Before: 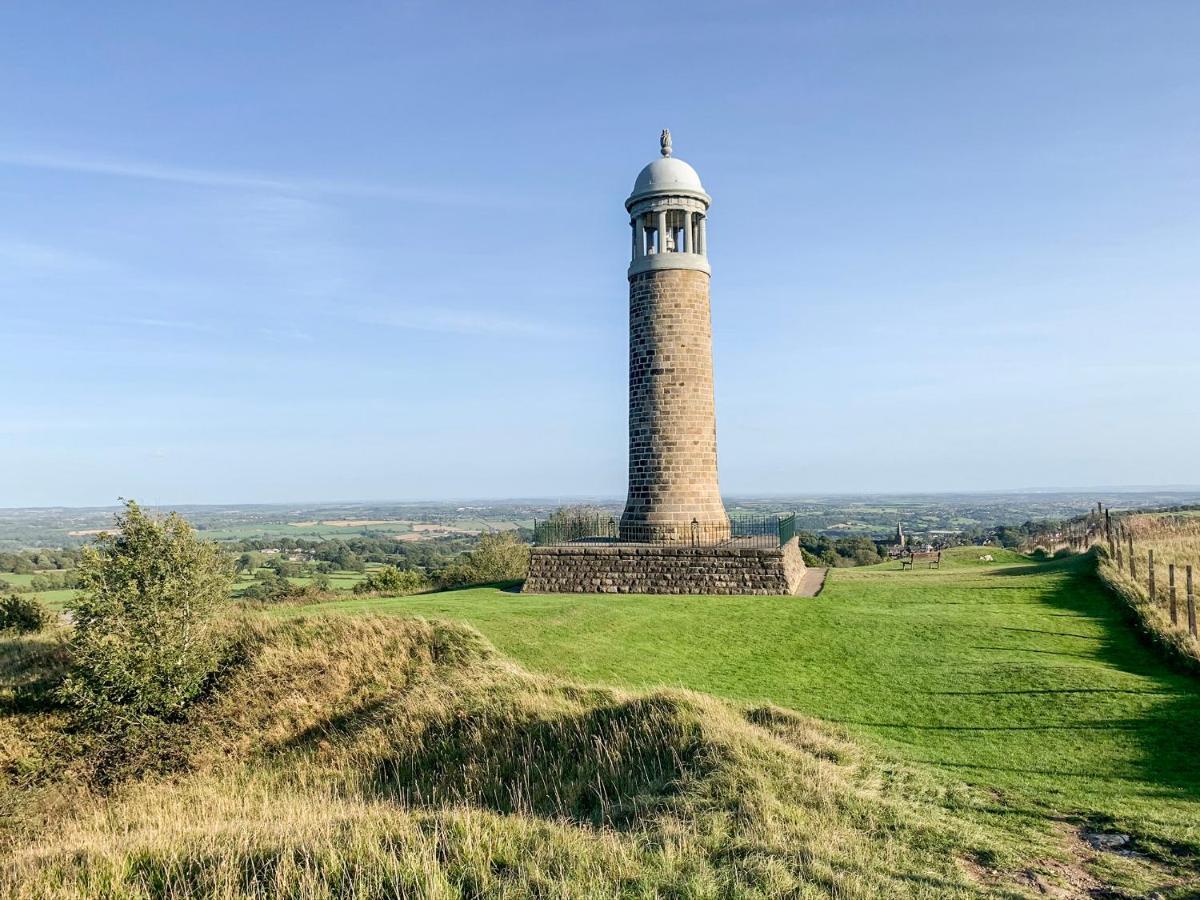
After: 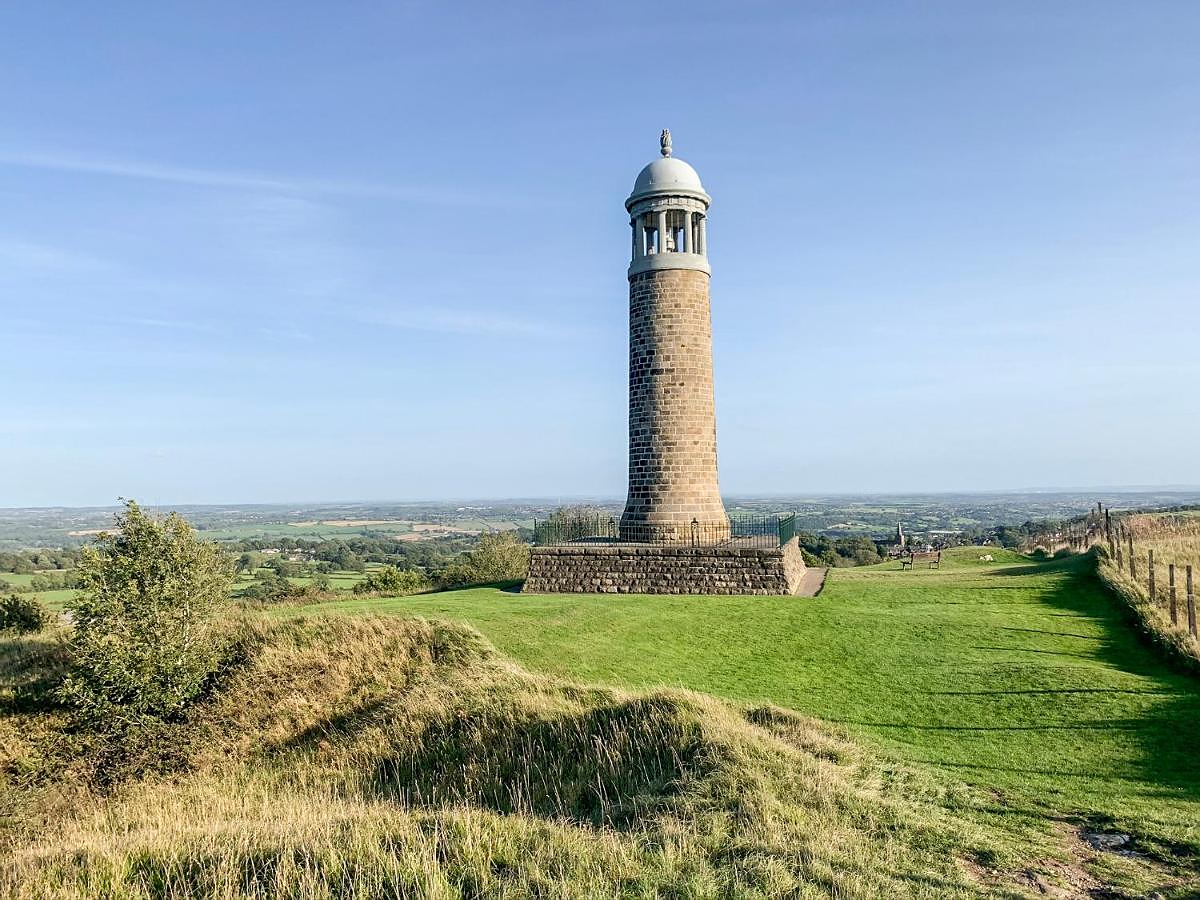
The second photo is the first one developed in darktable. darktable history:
sharpen: radius 0.988
